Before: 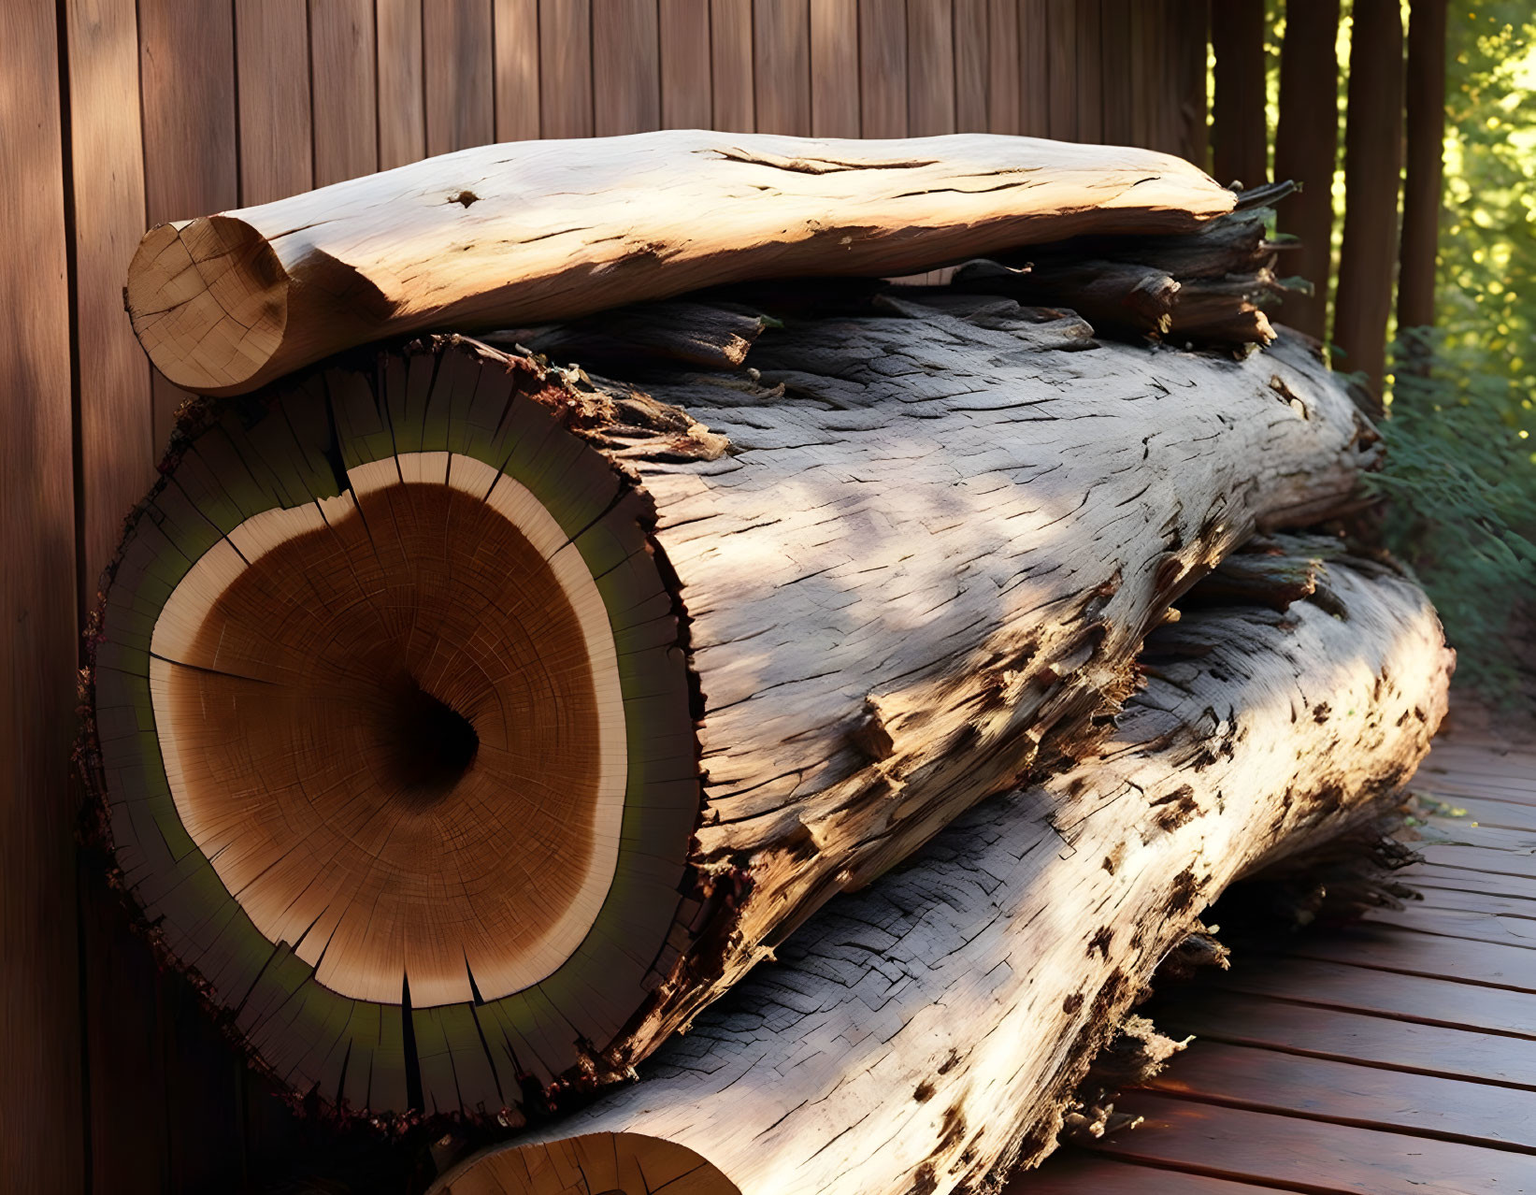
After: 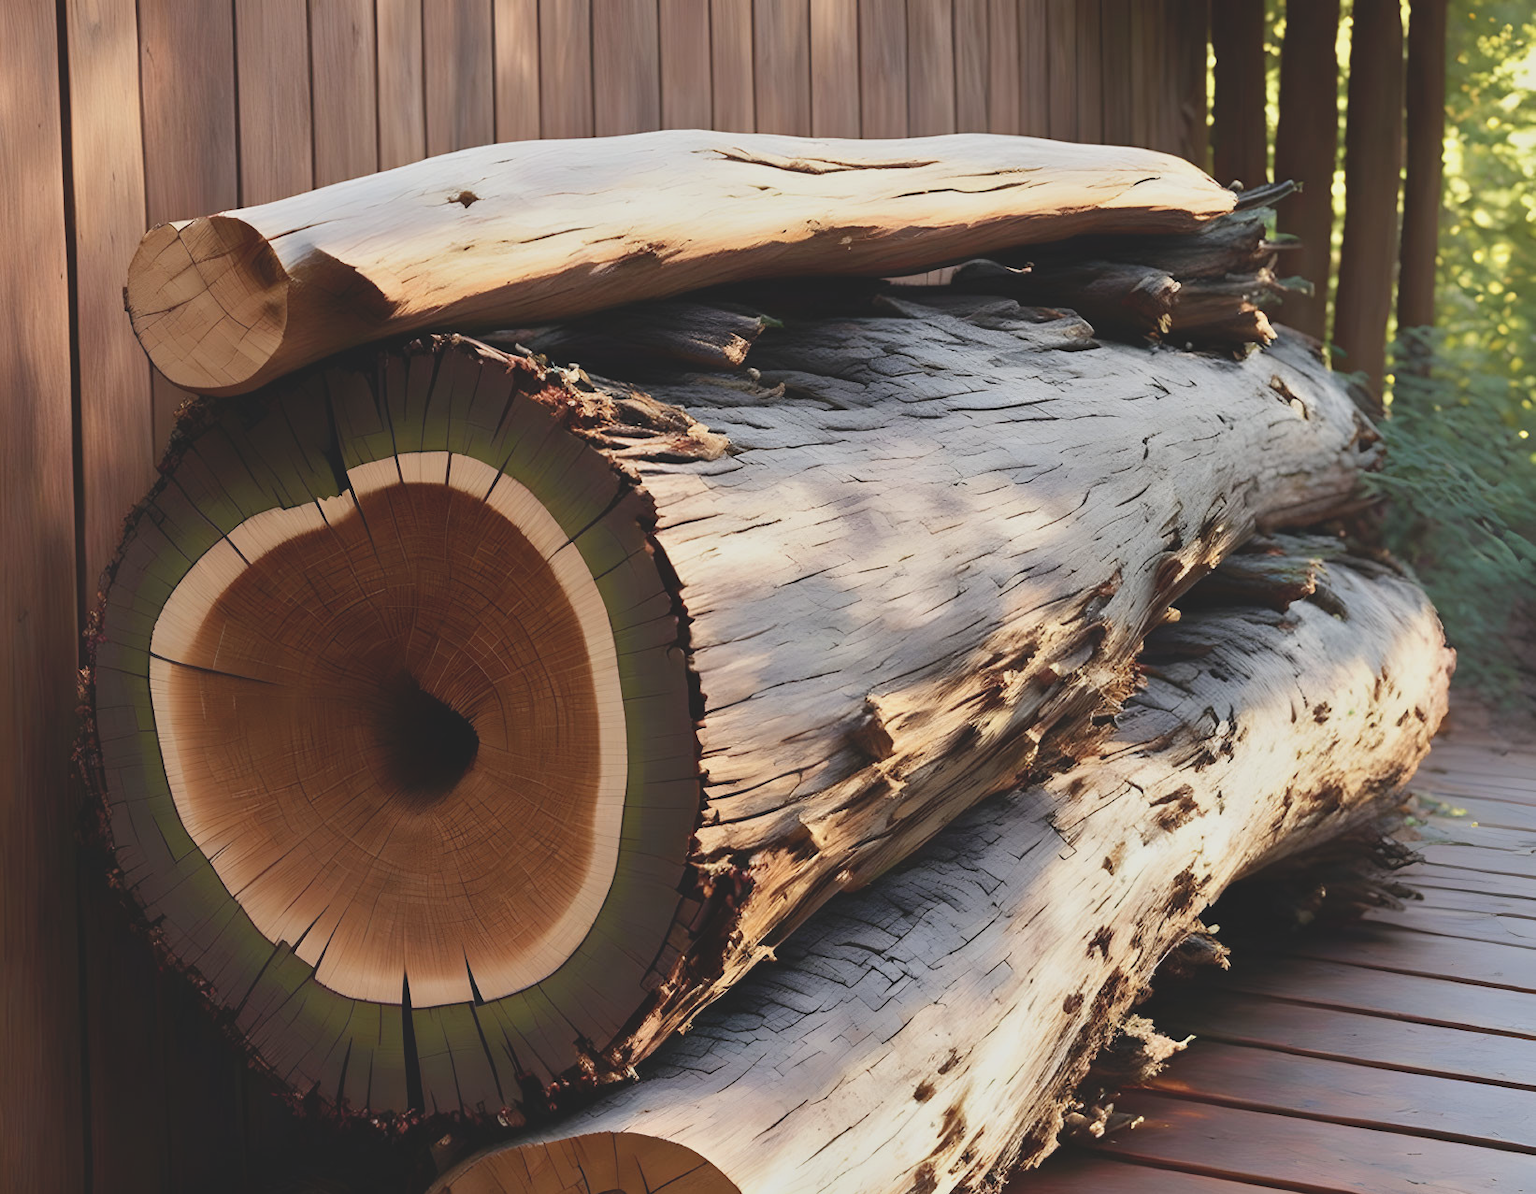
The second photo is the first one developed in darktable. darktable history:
tone equalizer: -8 EV -0.002 EV, -7 EV 0.004 EV, -6 EV -0.028 EV, -5 EV 0.015 EV, -4 EV -0.019 EV, -3 EV 0.021 EV, -2 EV -0.079 EV, -1 EV -0.273 EV, +0 EV -0.601 EV, mask exposure compensation -0.507 EV
tone curve: curves: ch0 [(0, 0.137) (1, 1)], preserve colors none
